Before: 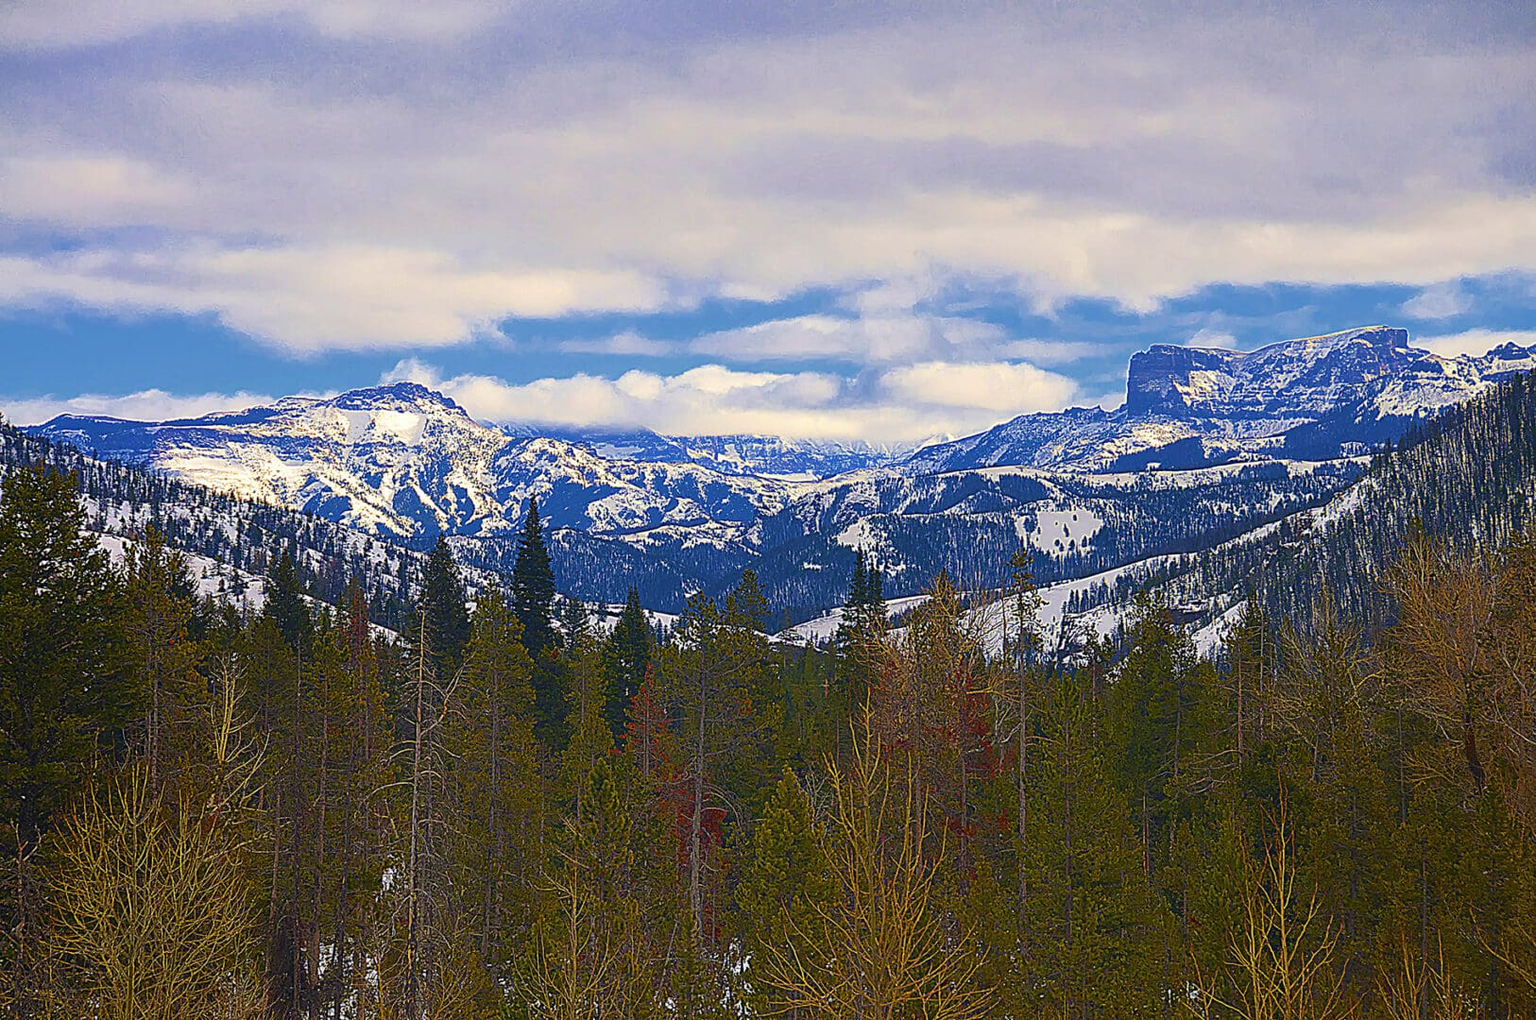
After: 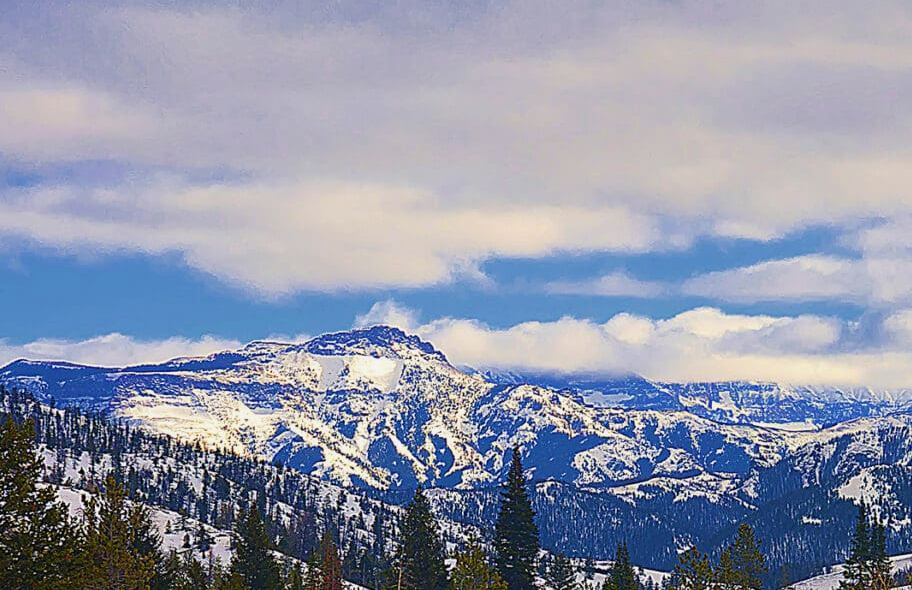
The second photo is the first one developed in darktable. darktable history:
exposure: exposure -0.114 EV, compensate highlight preservation false
crop and rotate: left 3.038%, top 7.373%, right 40.821%, bottom 37.911%
